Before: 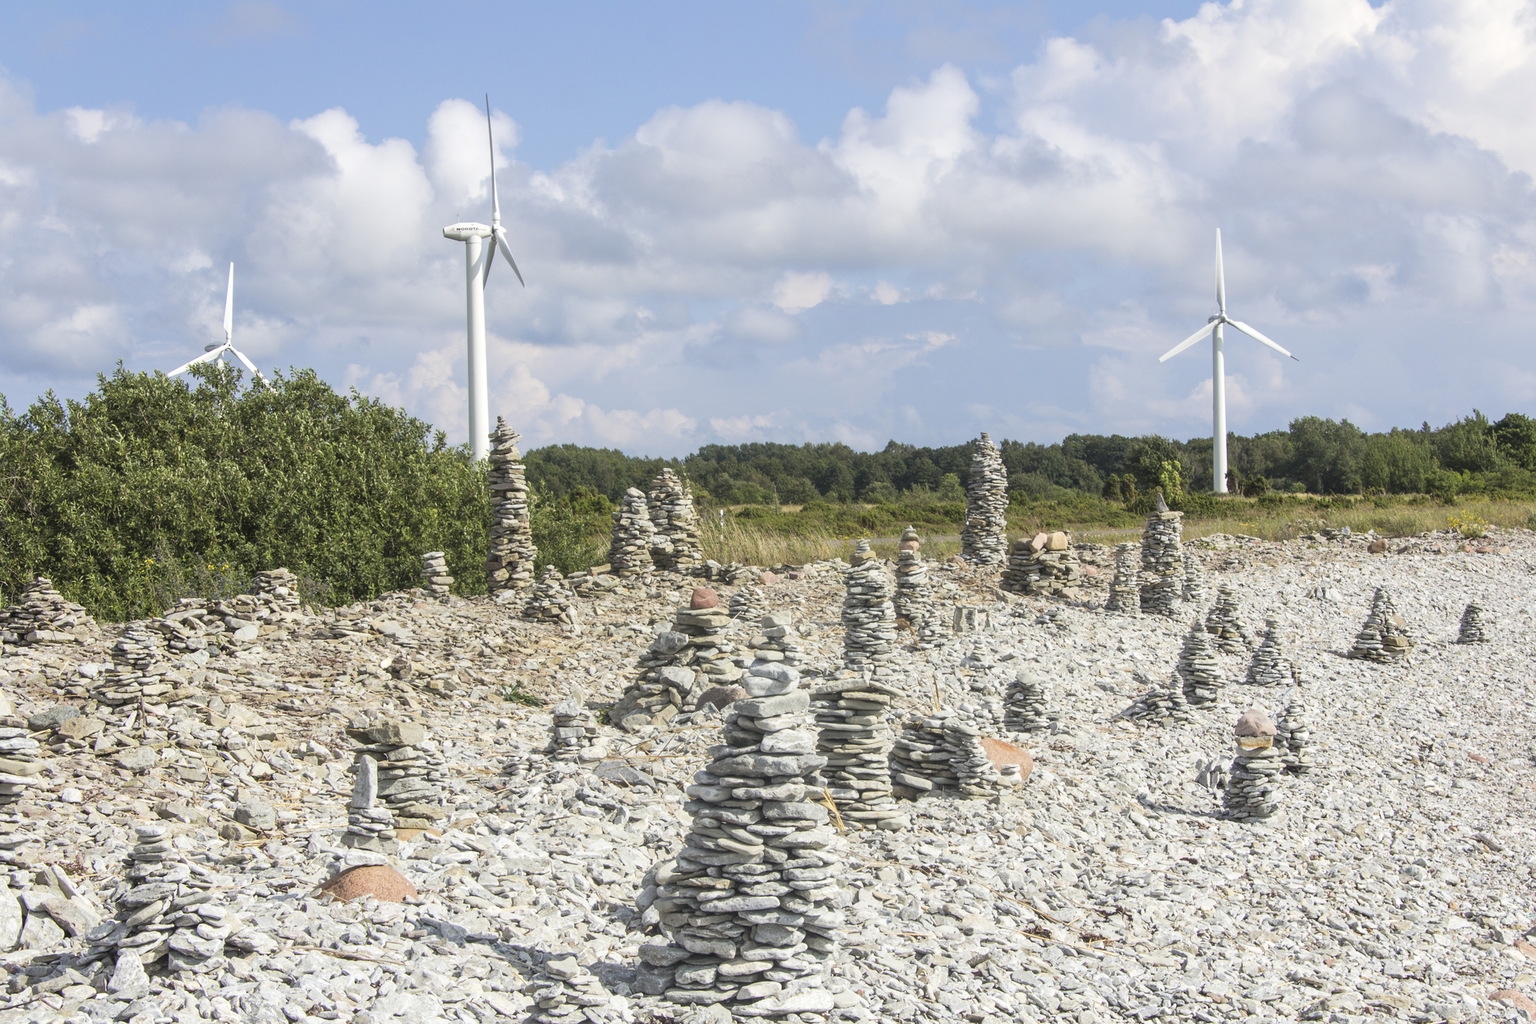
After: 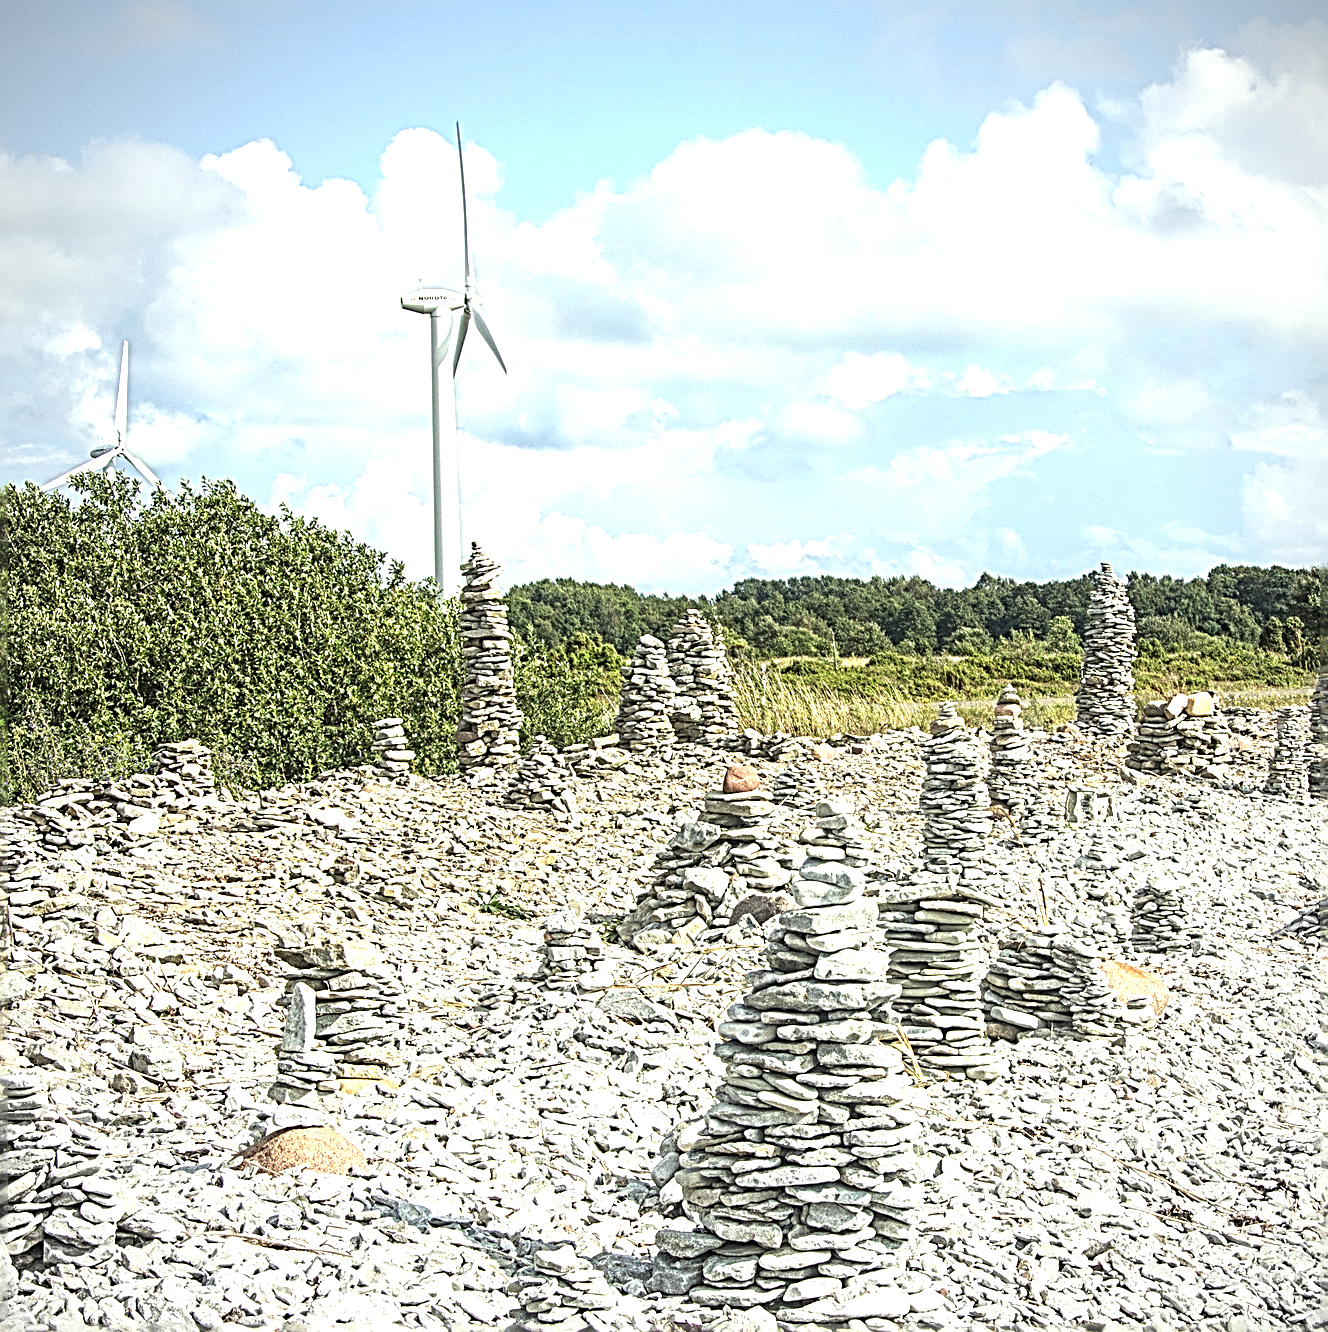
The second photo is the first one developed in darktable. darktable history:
sharpen: radius 3.142, amount 1.729
crop and rotate: left 8.806%, right 24.771%
exposure: exposure 0.601 EV, compensate exposure bias true, compensate highlight preservation false
color correction: highlights a* -4.28, highlights b* 7.07
local contrast: on, module defaults
tone equalizer: -8 EV -0.395 EV, -7 EV -0.416 EV, -6 EV -0.336 EV, -5 EV -0.201 EV, -3 EV 0.24 EV, -2 EV 0.358 EV, -1 EV 0.398 EV, +0 EV 0.444 EV, edges refinement/feathering 500, mask exposure compensation -1.57 EV, preserve details no
vignetting: fall-off radius 60.1%, automatic ratio true
